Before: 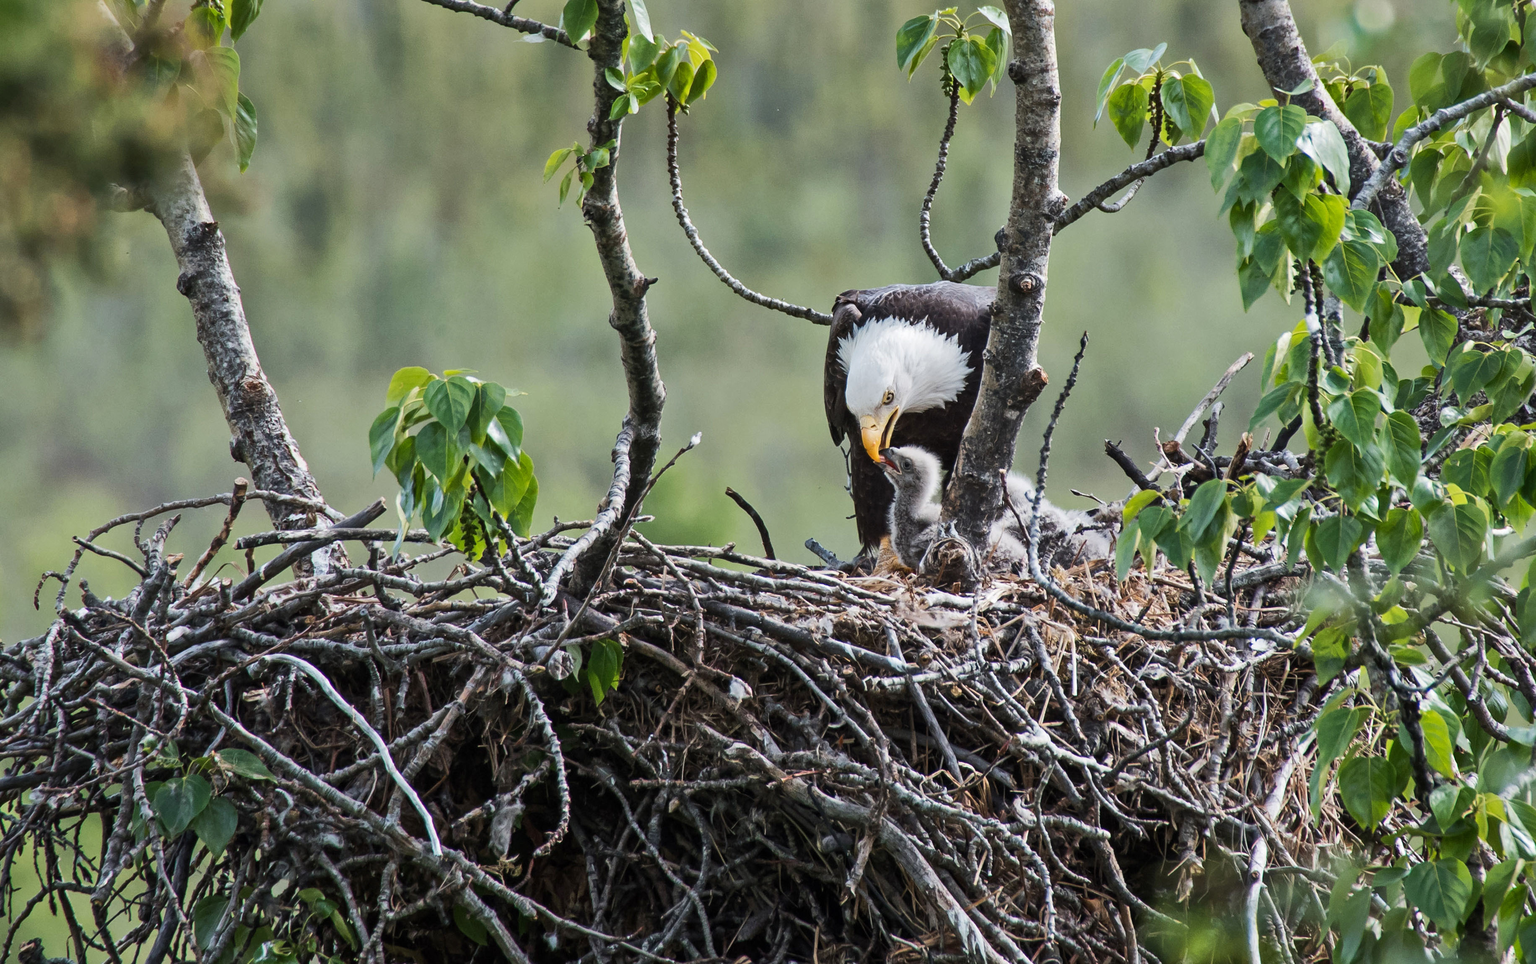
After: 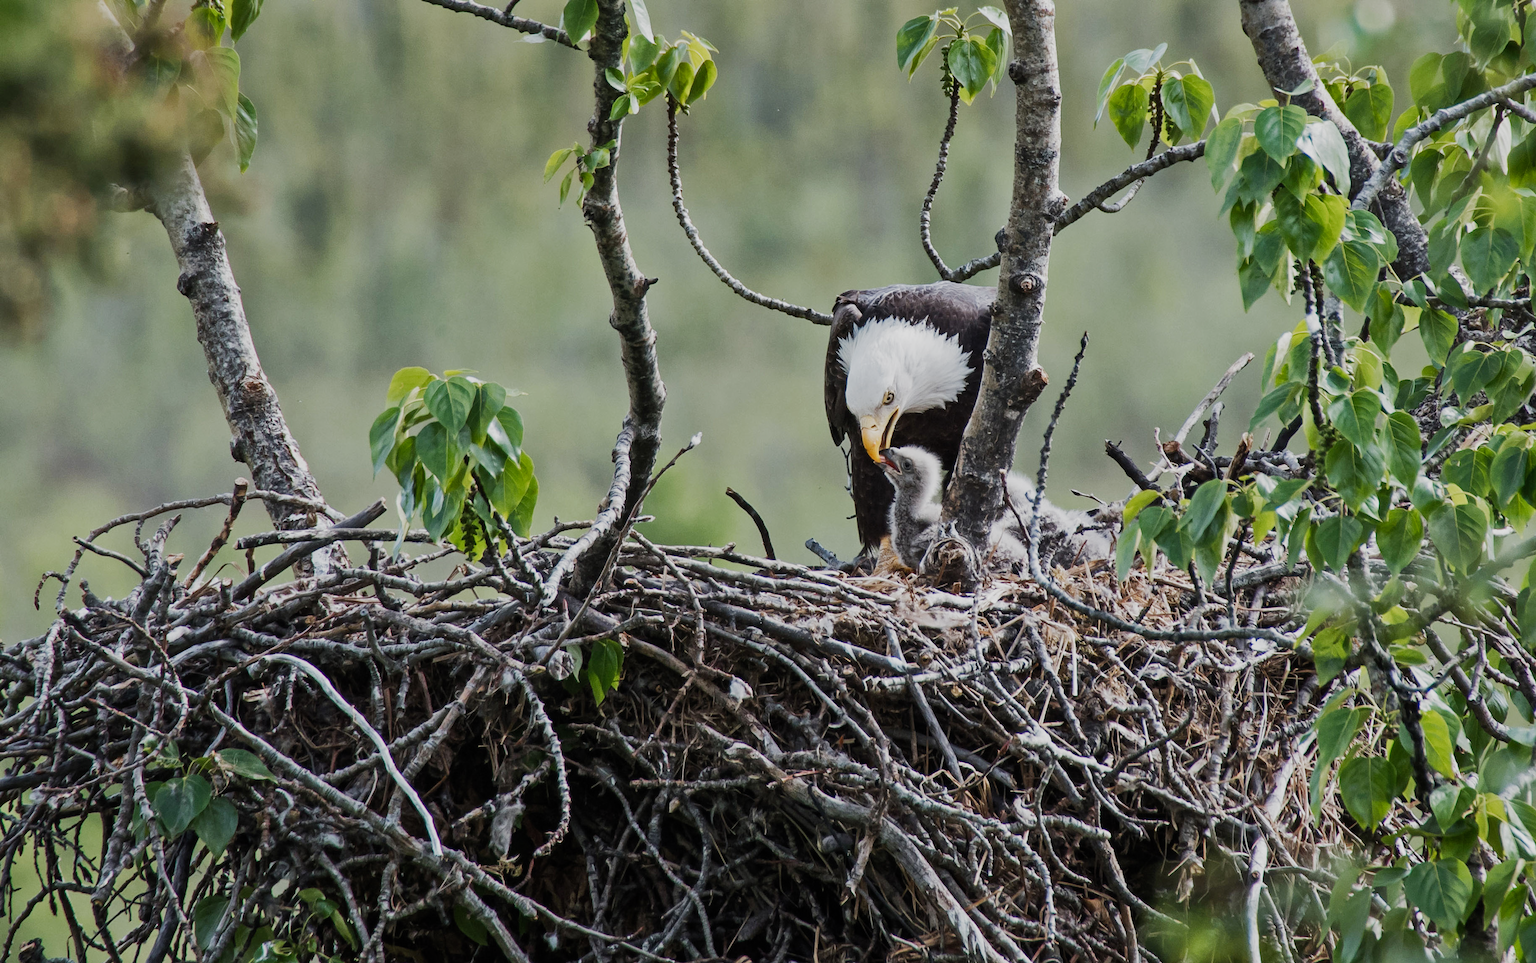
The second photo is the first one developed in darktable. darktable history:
filmic rgb: black relative exposure -14.11 EV, white relative exposure 3.38 EV, hardness 7.85, contrast 0.999, add noise in highlights 0.001, preserve chrominance no, color science v3 (2019), use custom middle-gray values true, contrast in highlights soft
